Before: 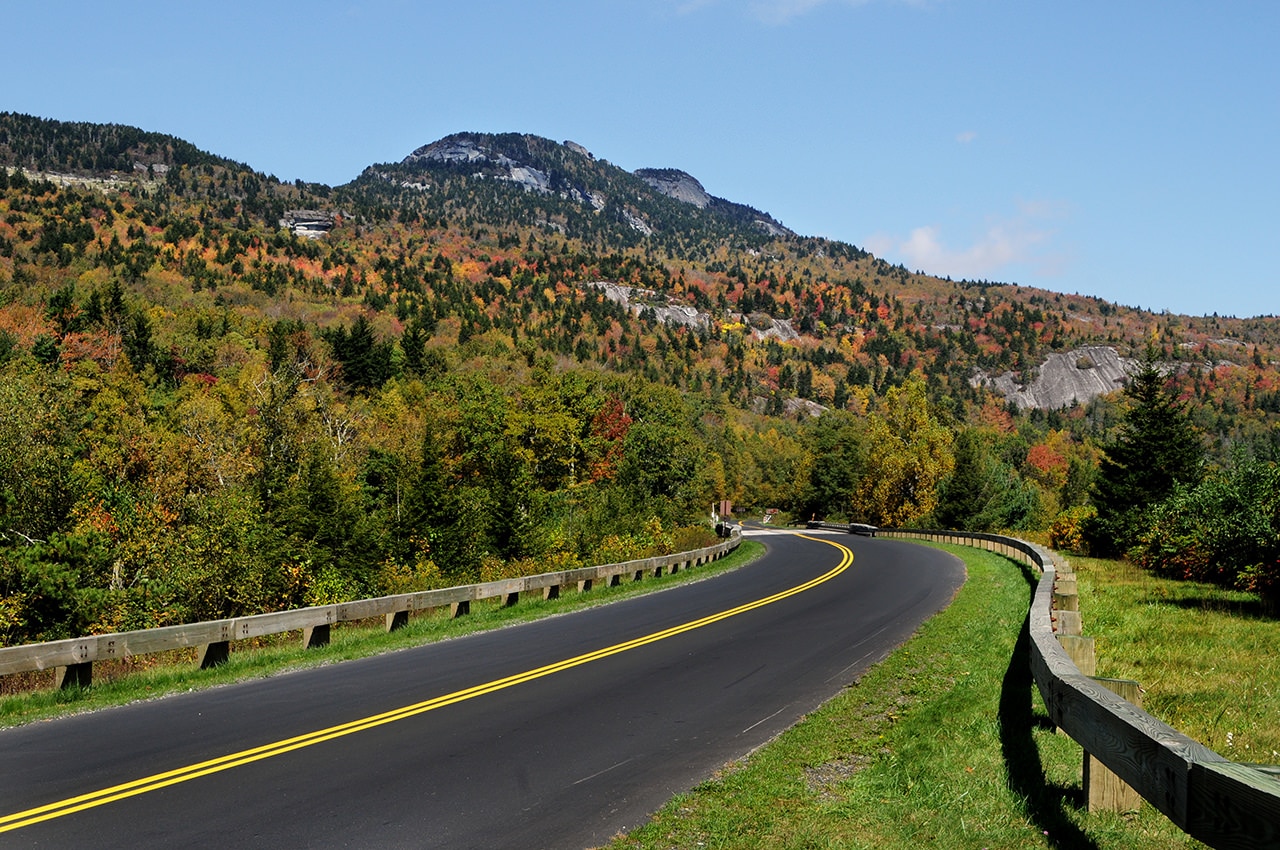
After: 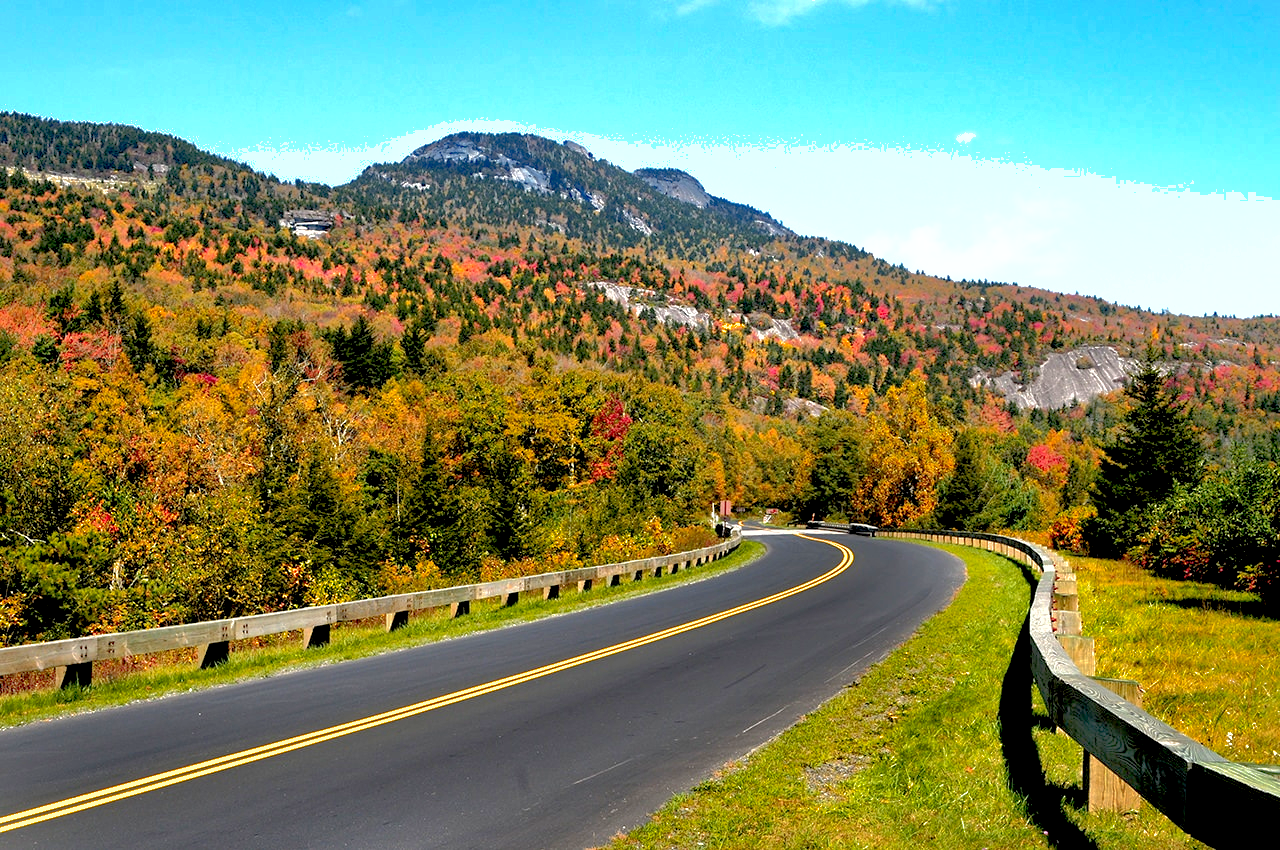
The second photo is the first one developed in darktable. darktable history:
shadows and highlights: shadows 60, highlights -60
exposure: black level correction 0.008, exposure 0.979 EV, compensate highlight preservation false
color zones: curves: ch1 [(0.235, 0.558) (0.75, 0.5)]; ch2 [(0.25, 0.462) (0.749, 0.457)], mix 40.67%
